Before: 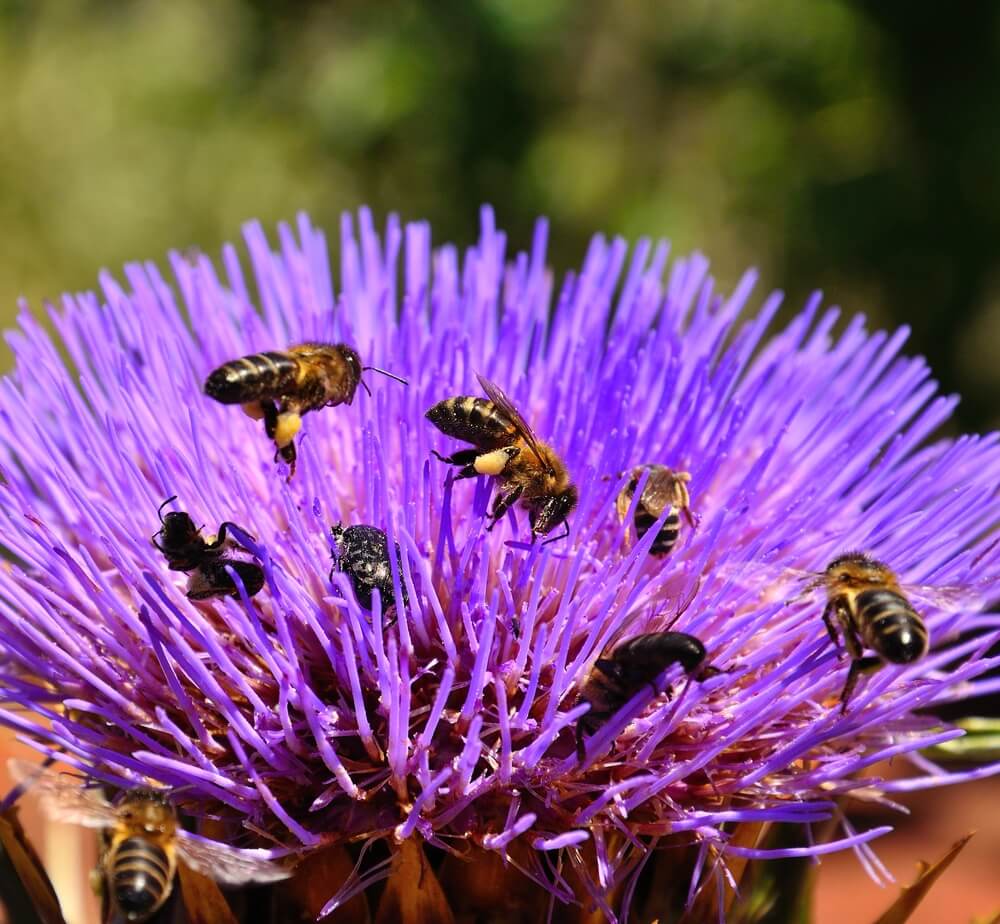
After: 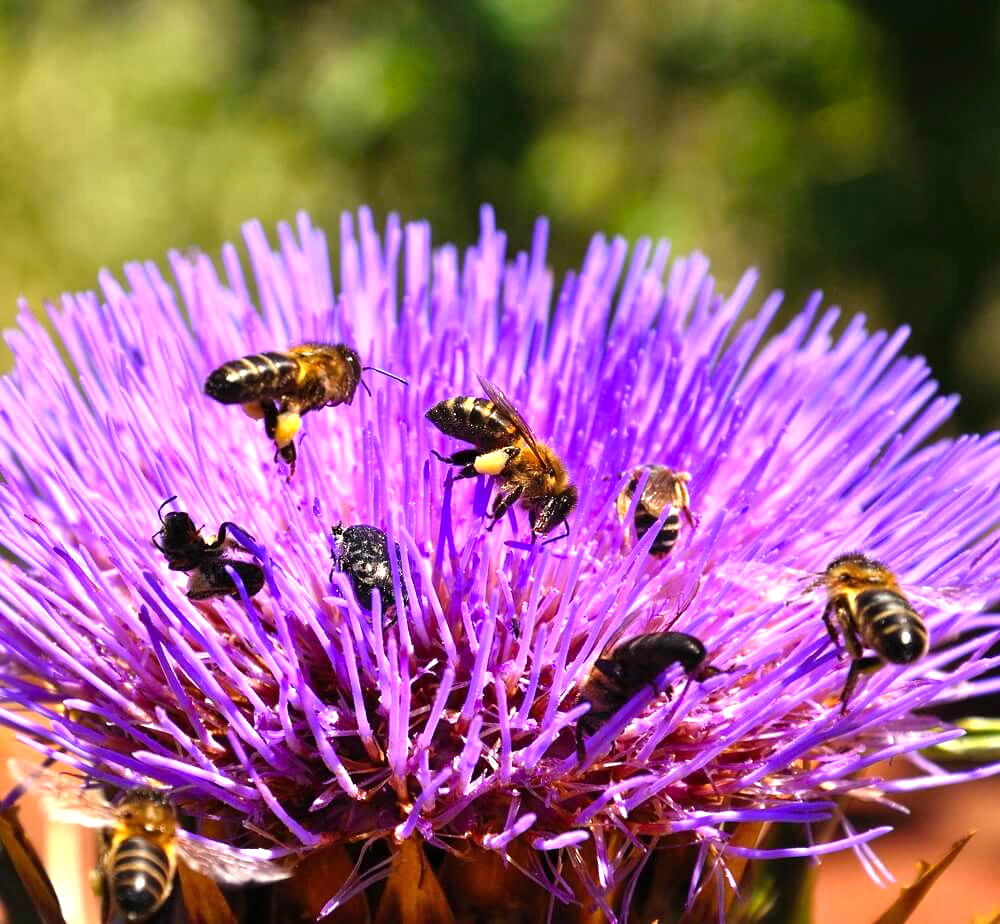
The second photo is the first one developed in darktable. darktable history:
color balance rgb: perceptual saturation grading › global saturation -0.423%, perceptual brilliance grading › global brilliance 25.226%
